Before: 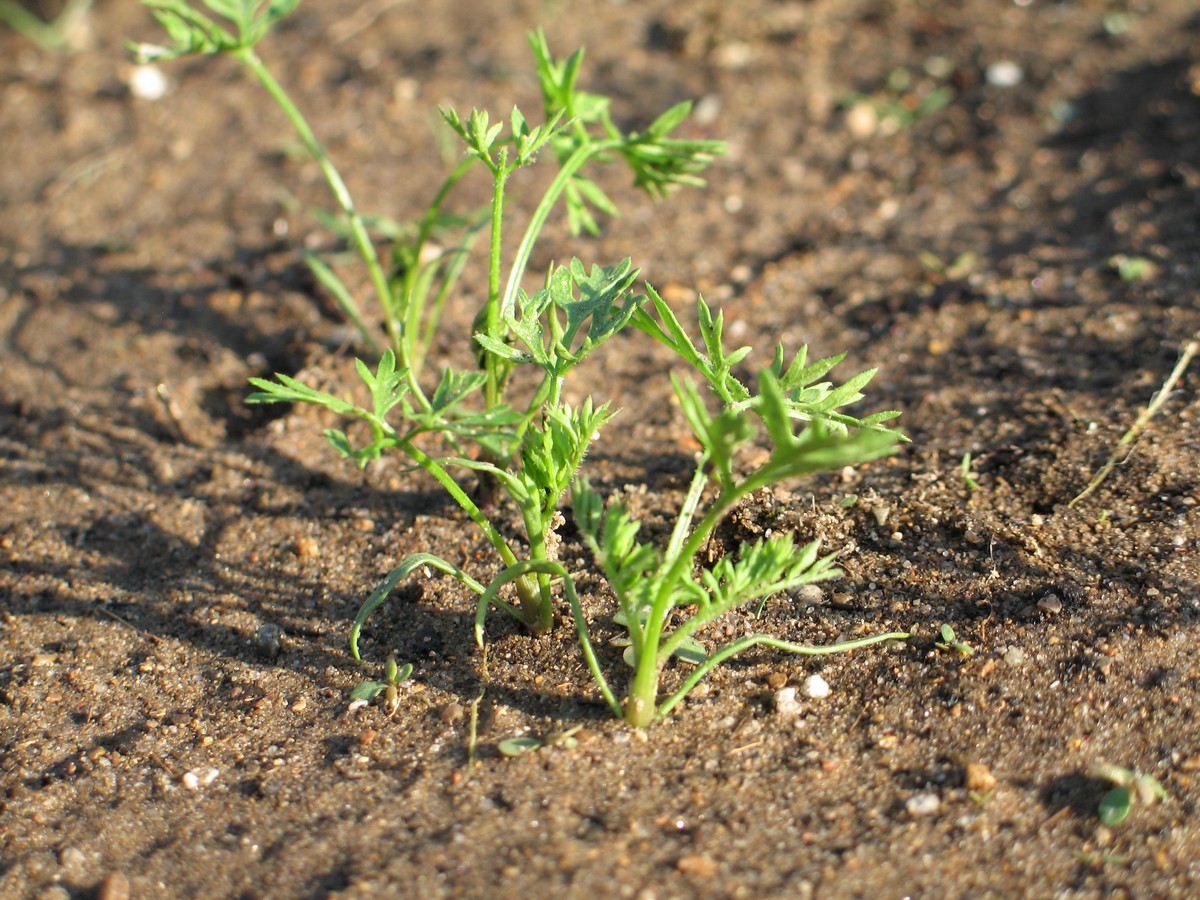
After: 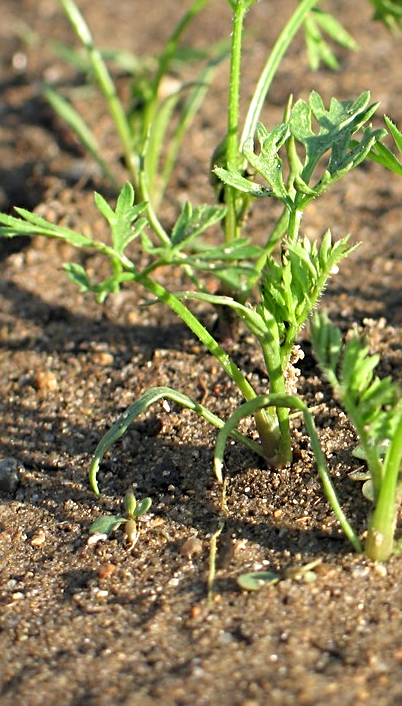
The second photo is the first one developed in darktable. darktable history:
crop and rotate: left 21.77%, top 18.528%, right 44.676%, bottom 2.997%
sharpen: radius 3.119
